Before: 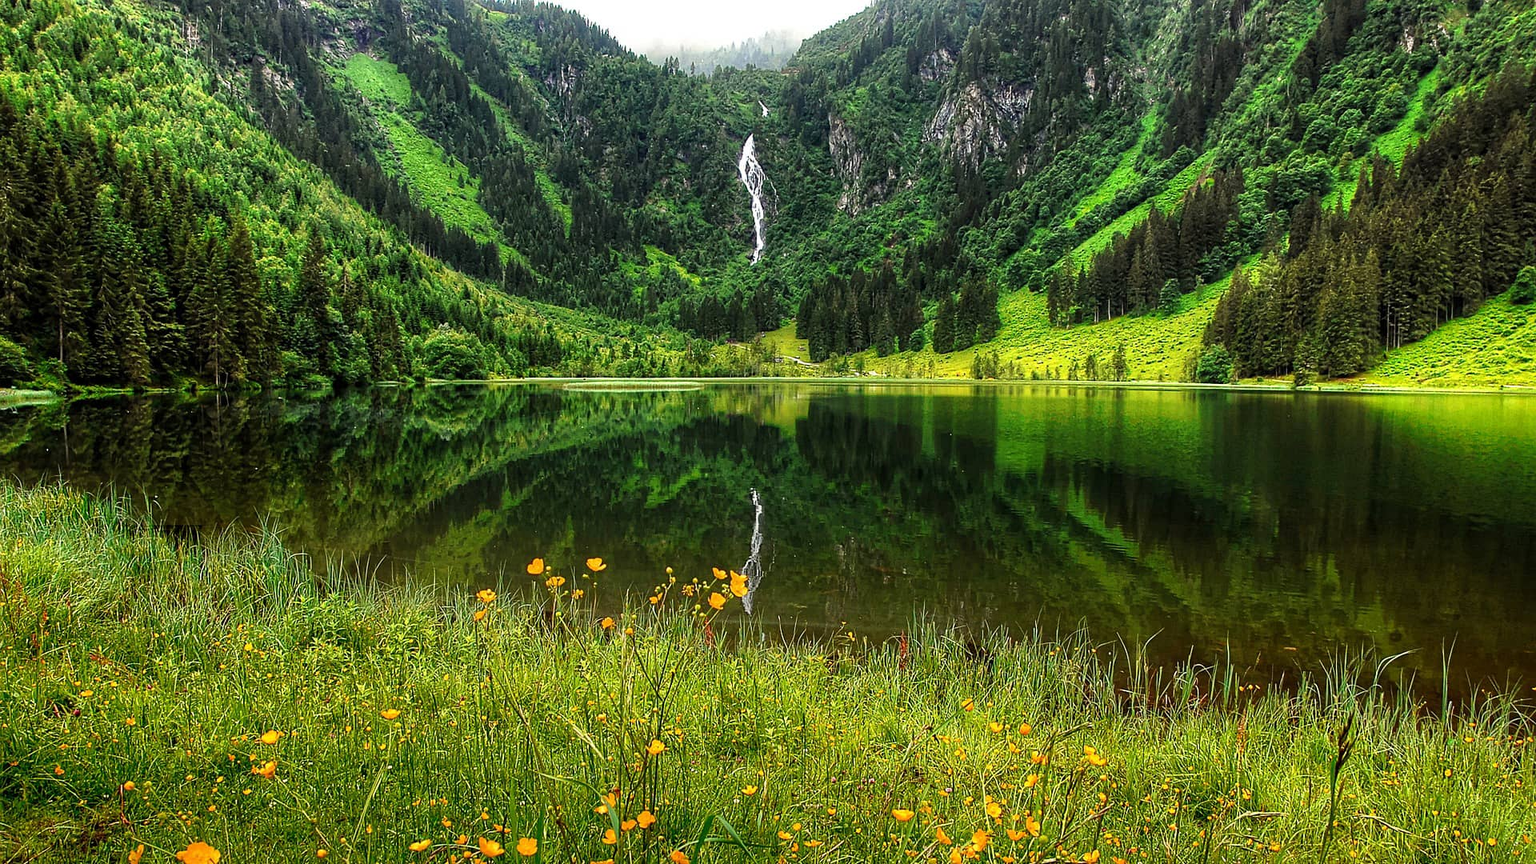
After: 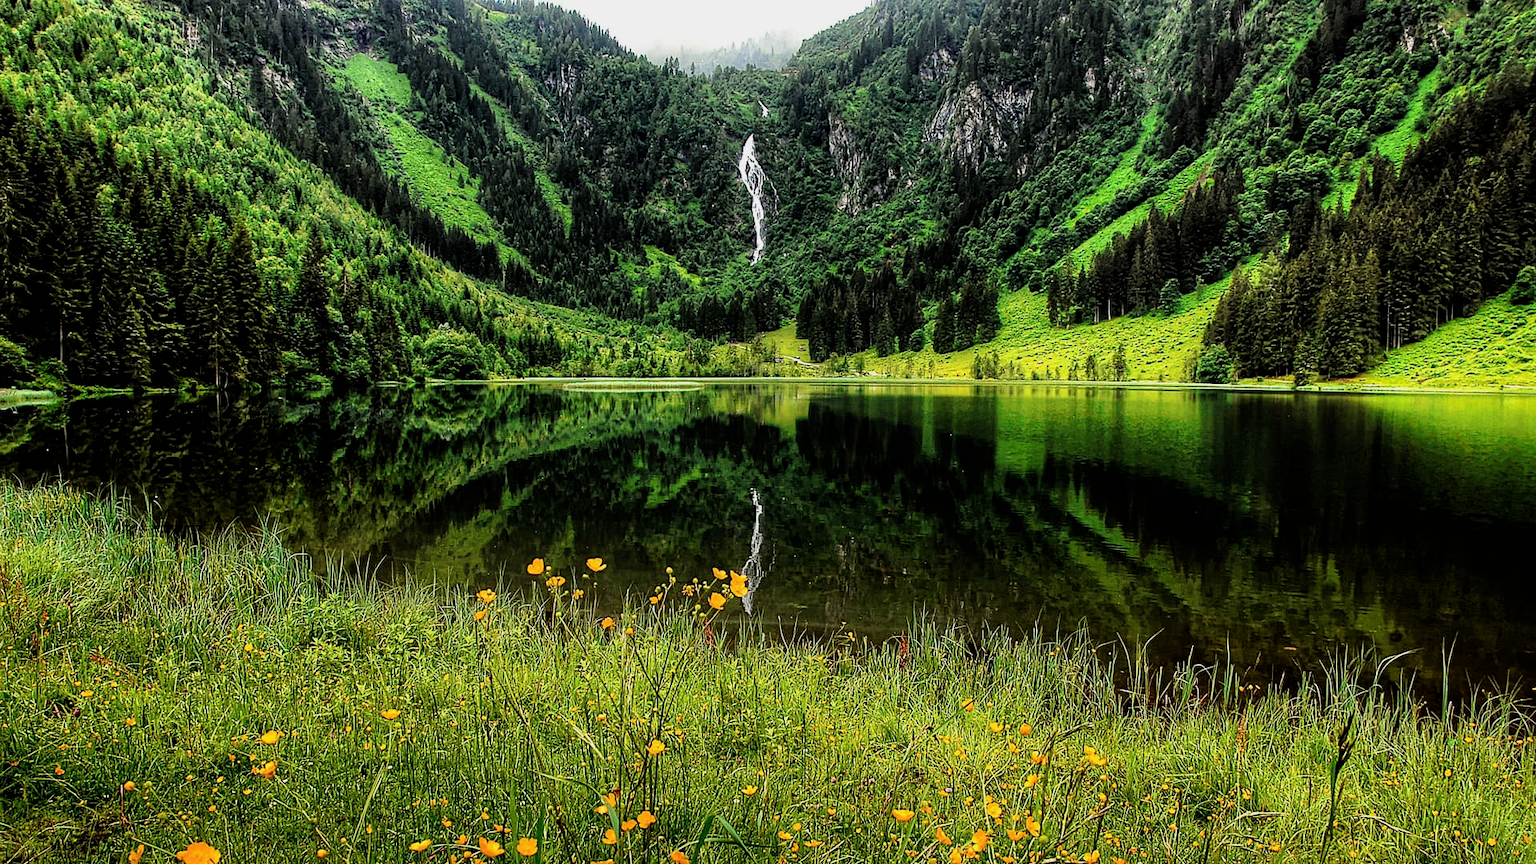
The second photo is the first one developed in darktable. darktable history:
filmic rgb: black relative exposure -5.01 EV, white relative exposure 3.2 EV, hardness 3.46, contrast 1.194, highlights saturation mix -49.25%
